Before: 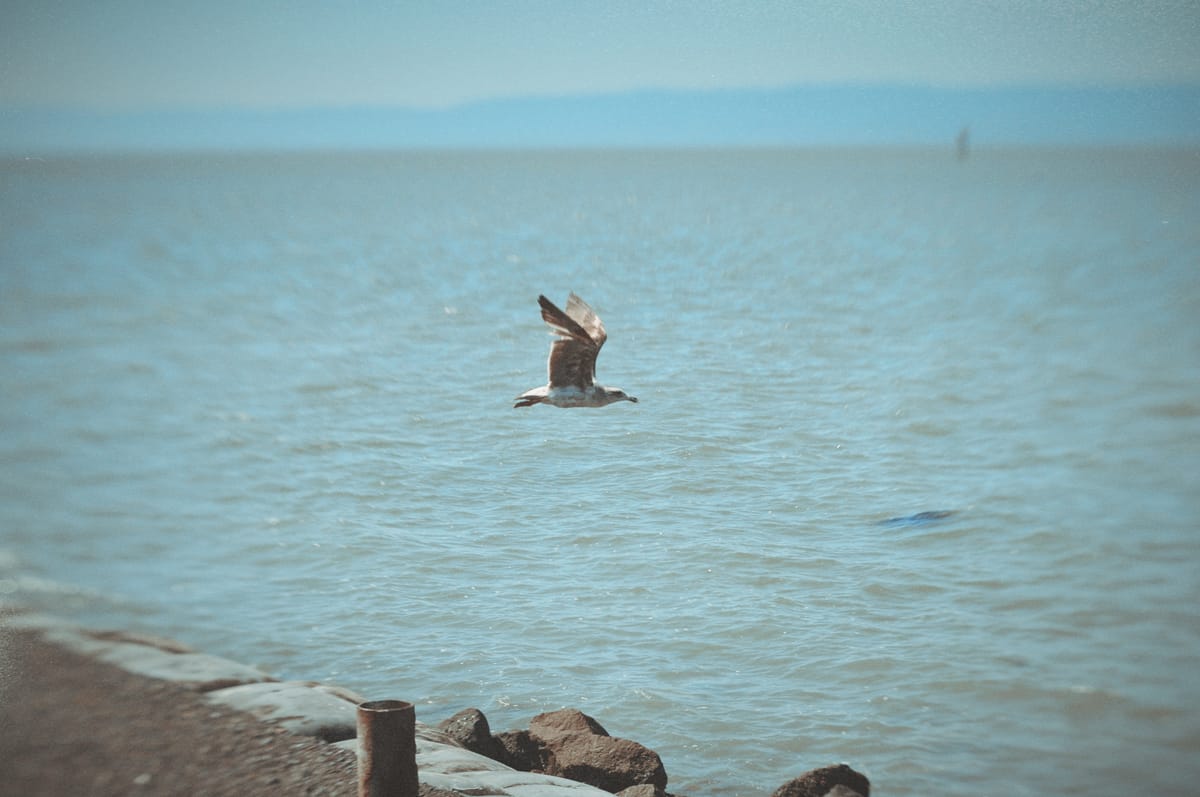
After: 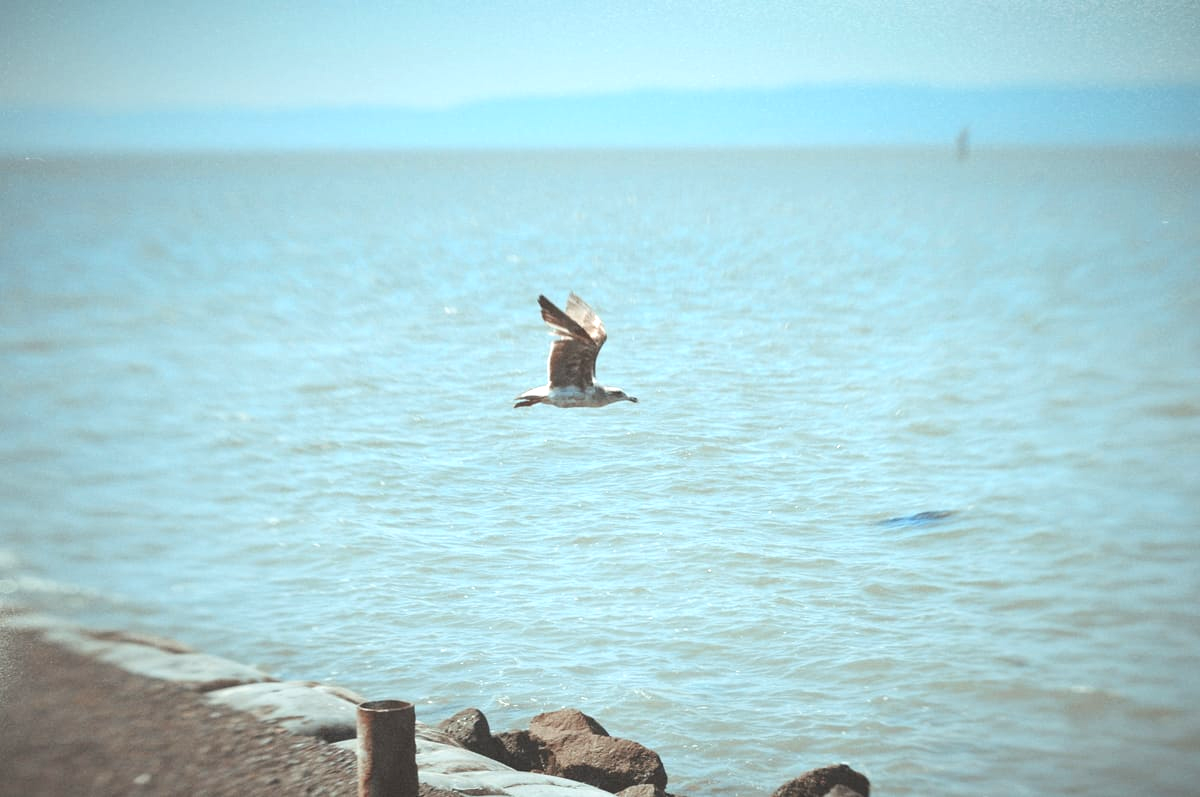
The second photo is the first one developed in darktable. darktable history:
contrast brightness saturation: contrast 0.08, saturation 0.024
exposure: exposure 0.649 EV, compensate exposure bias true, compensate highlight preservation false
